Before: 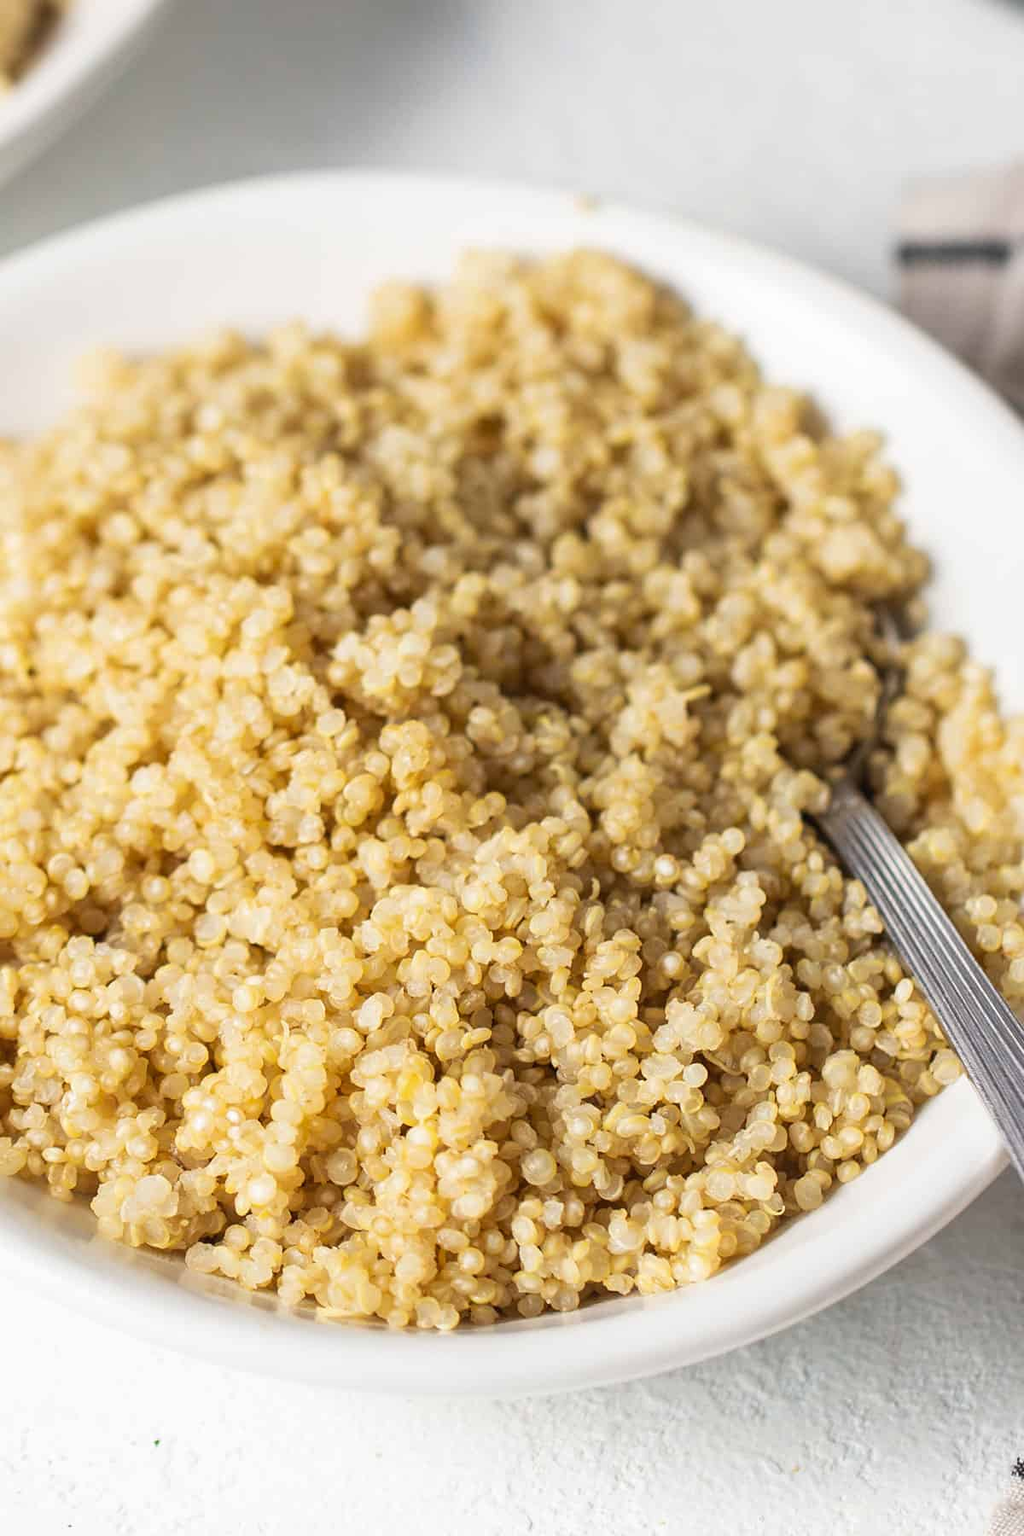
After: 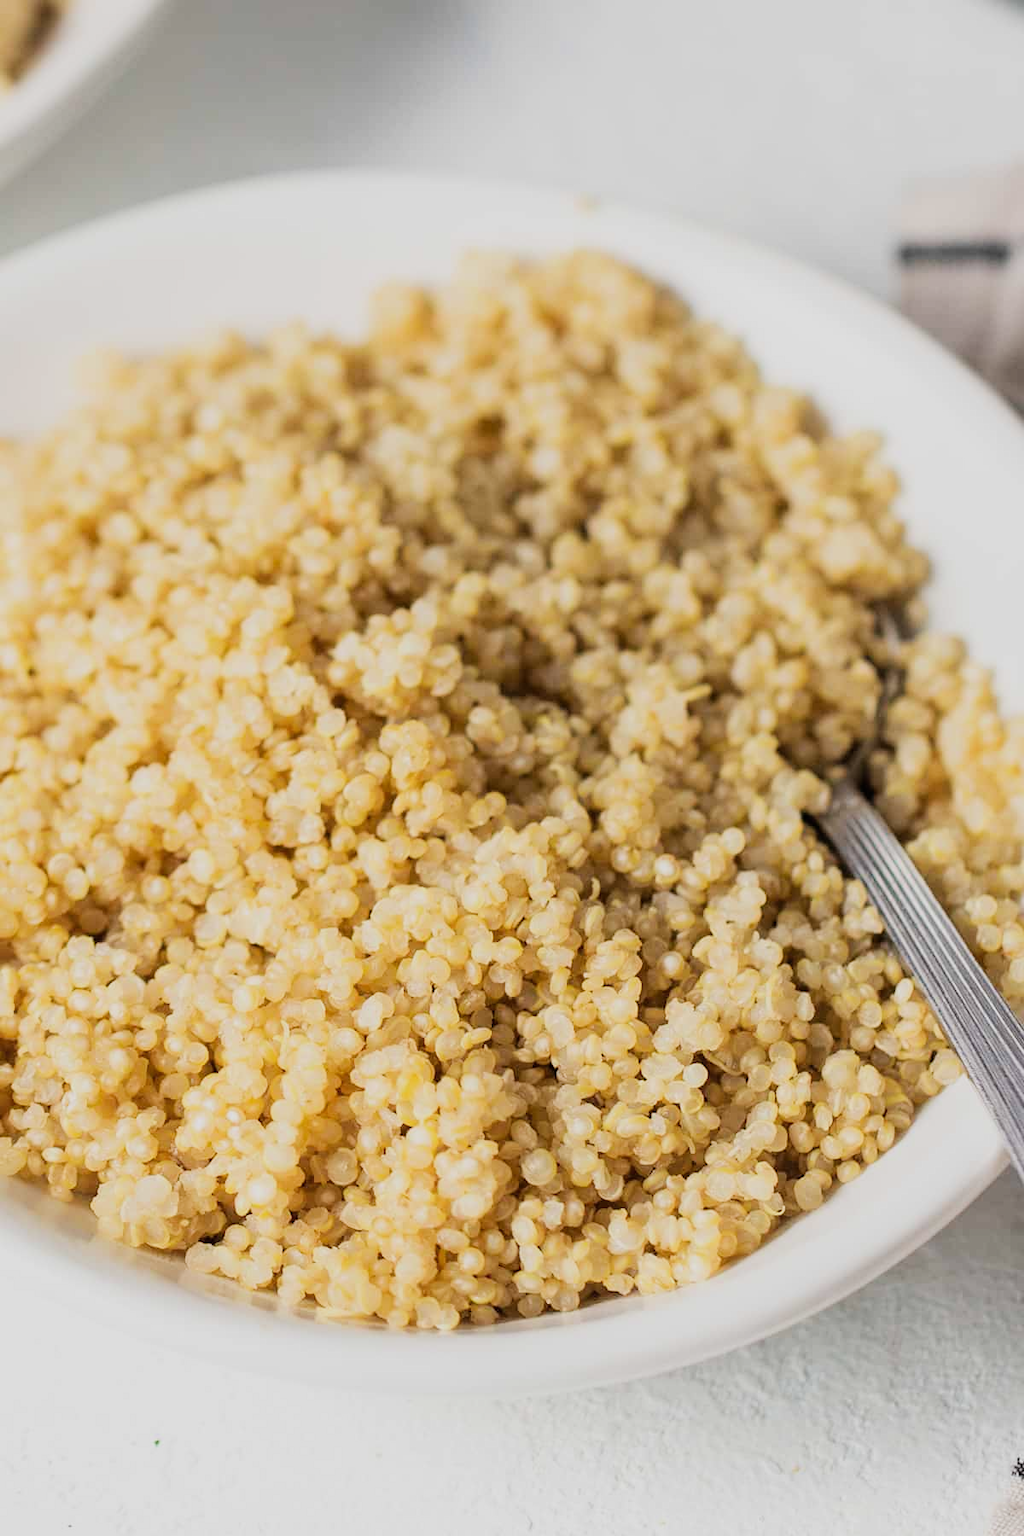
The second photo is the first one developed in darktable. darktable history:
exposure: exposure 0.236 EV, compensate highlight preservation false
filmic rgb: black relative exposure -7.65 EV, white relative exposure 4.56 EV, hardness 3.61, contrast 1.05
